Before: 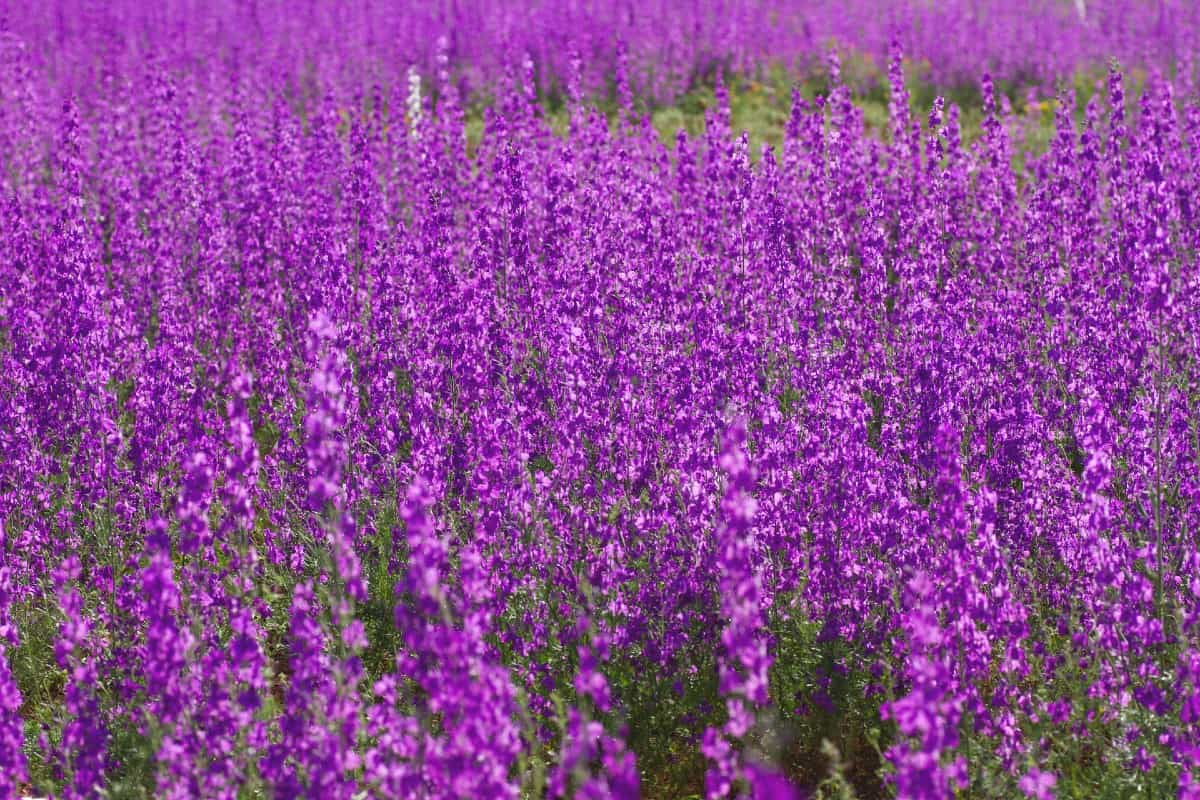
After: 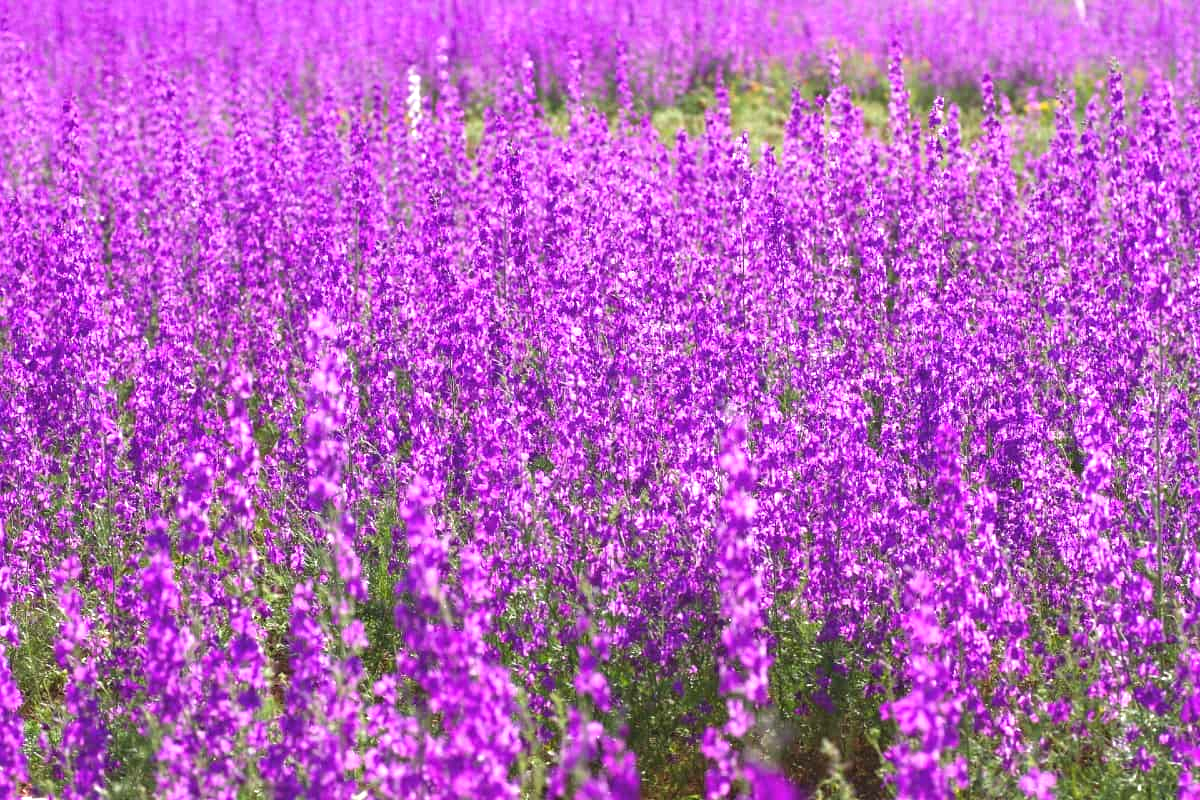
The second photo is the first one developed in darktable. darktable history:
levels: levels [0, 0.476, 0.951]
local contrast: mode bilateral grid, contrast 15, coarseness 37, detail 104%, midtone range 0.2
exposure: black level correction 0, exposure 0.686 EV, compensate highlight preservation false
